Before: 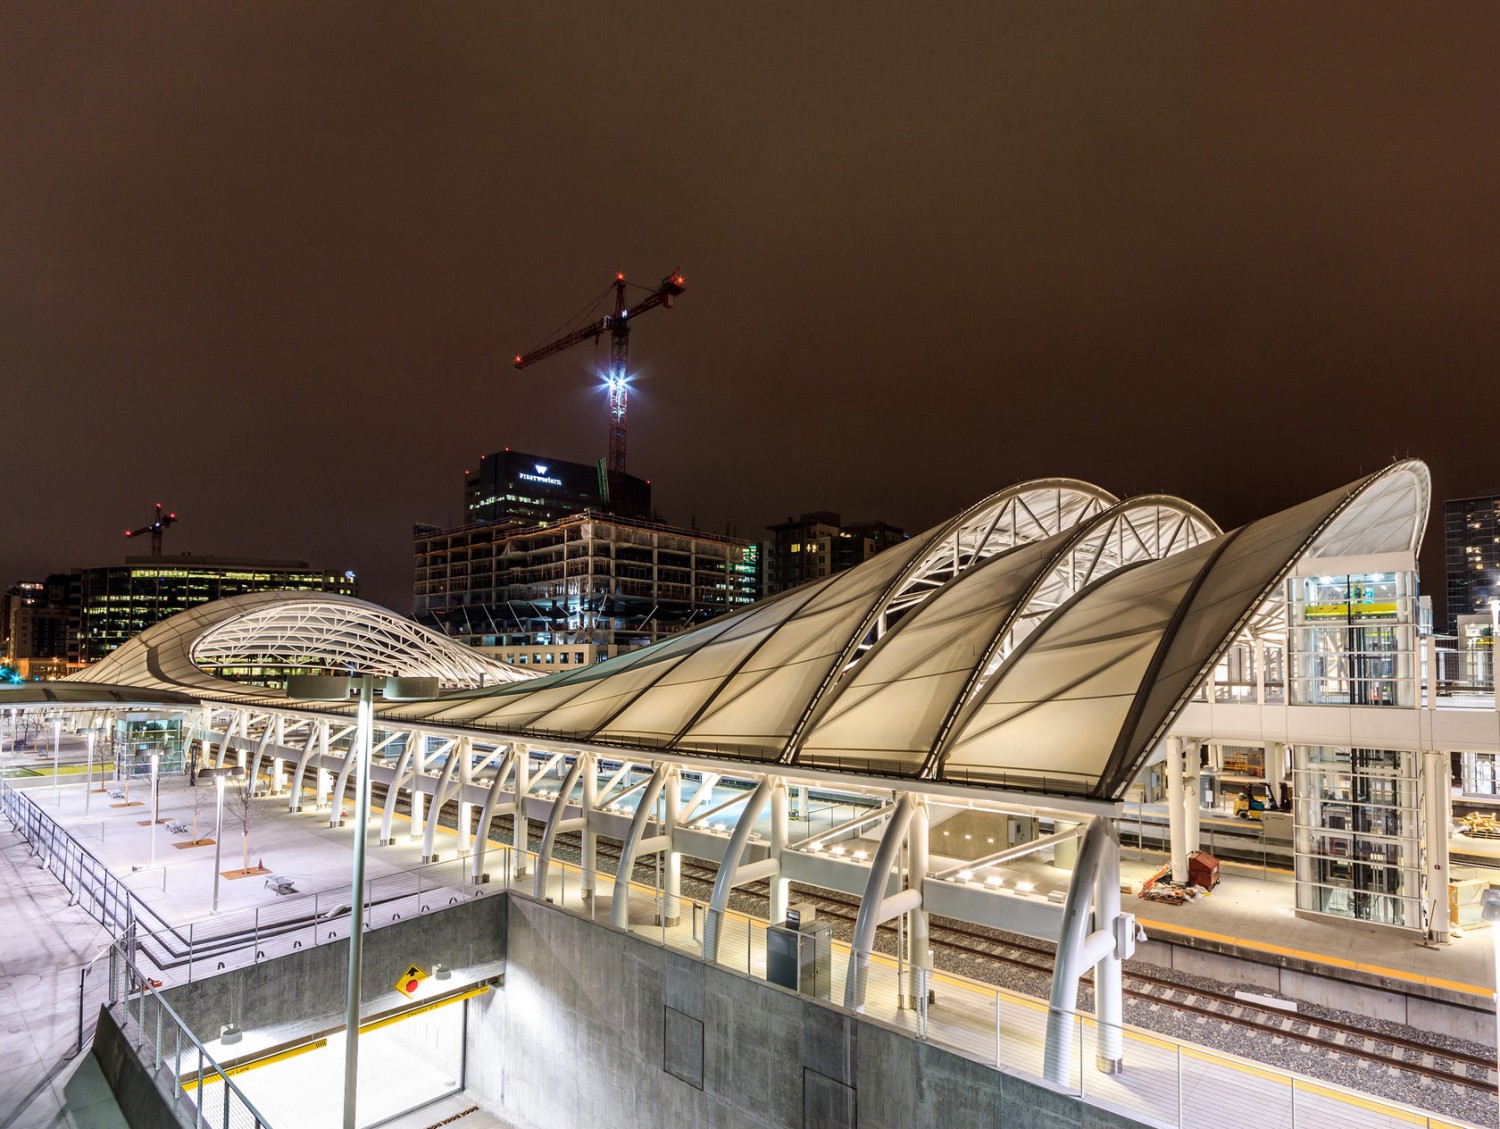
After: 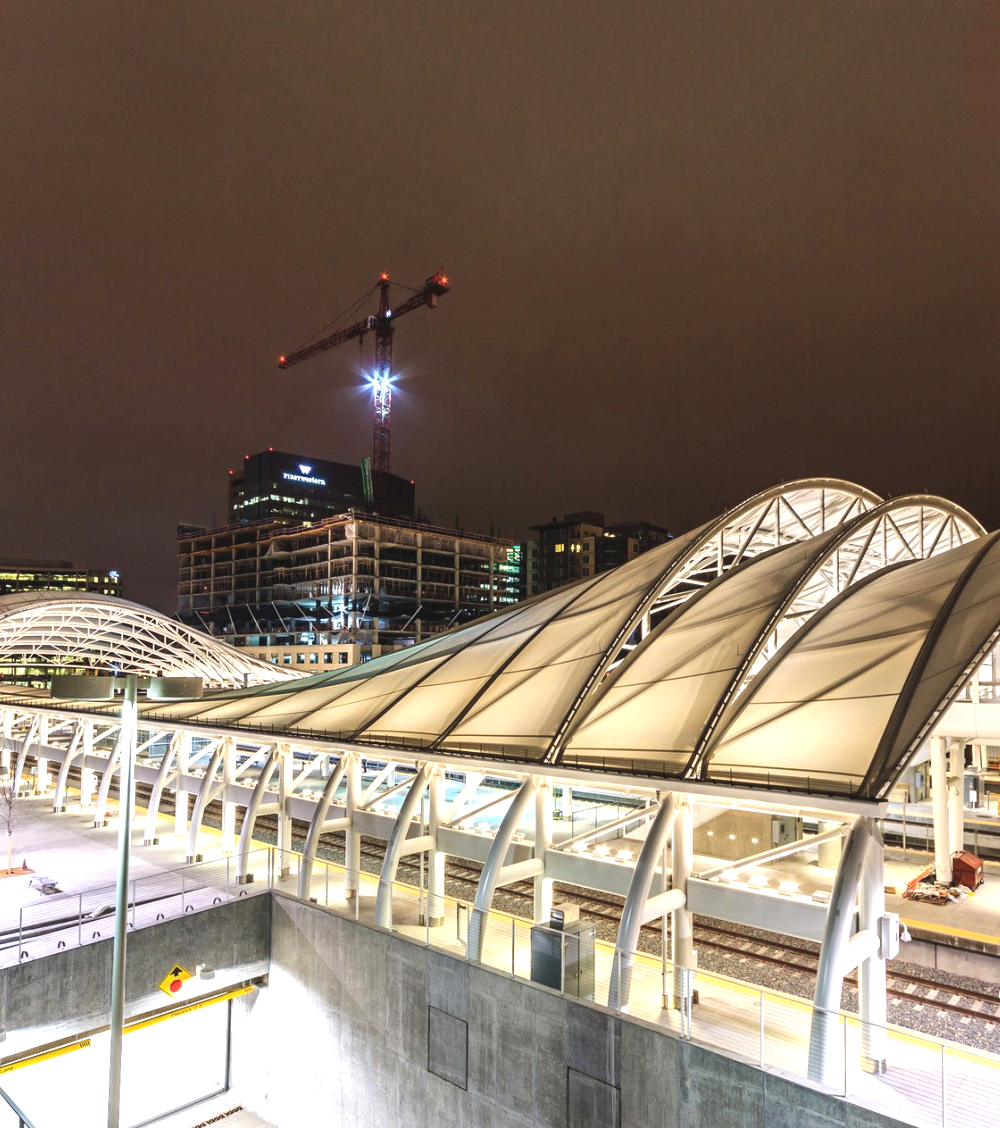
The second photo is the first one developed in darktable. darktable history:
crop and rotate: left 15.754%, right 17.579%
exposure: black level correction -0.005, exposure 0.622 EV, compensate highlight preservation false
tone equalizer: on, module defaults
